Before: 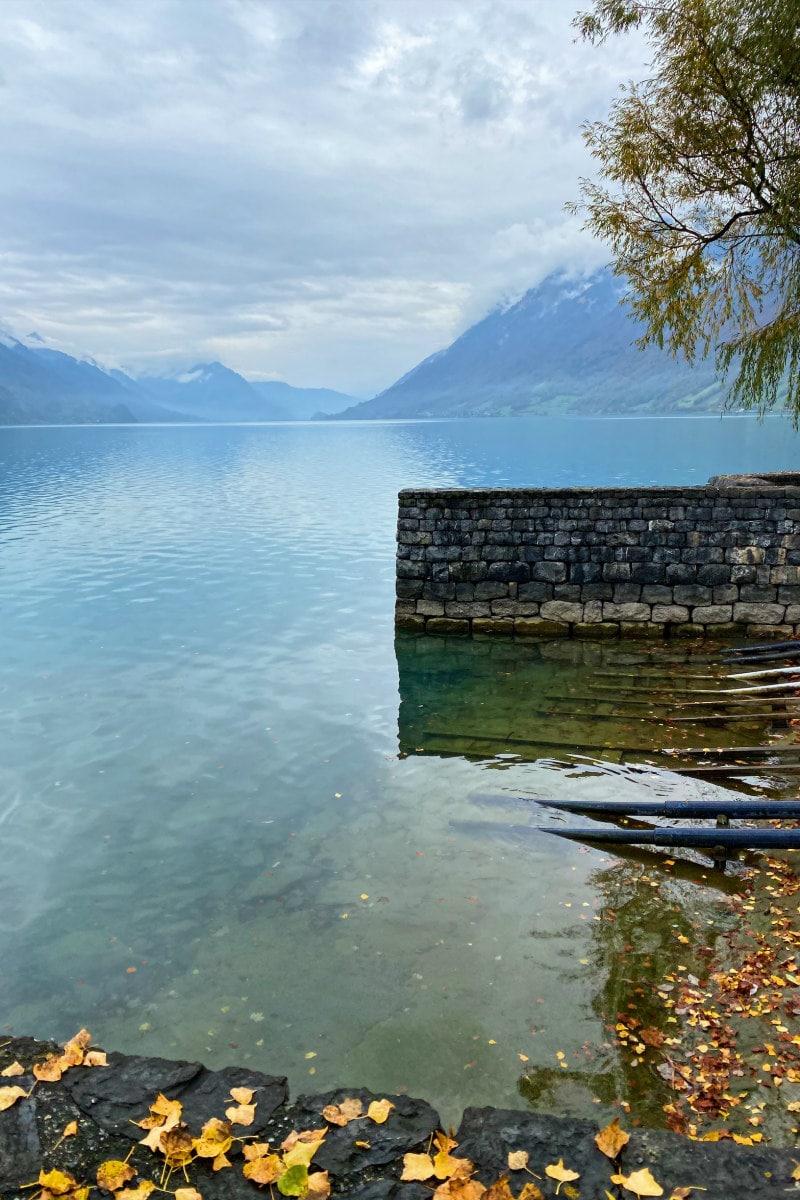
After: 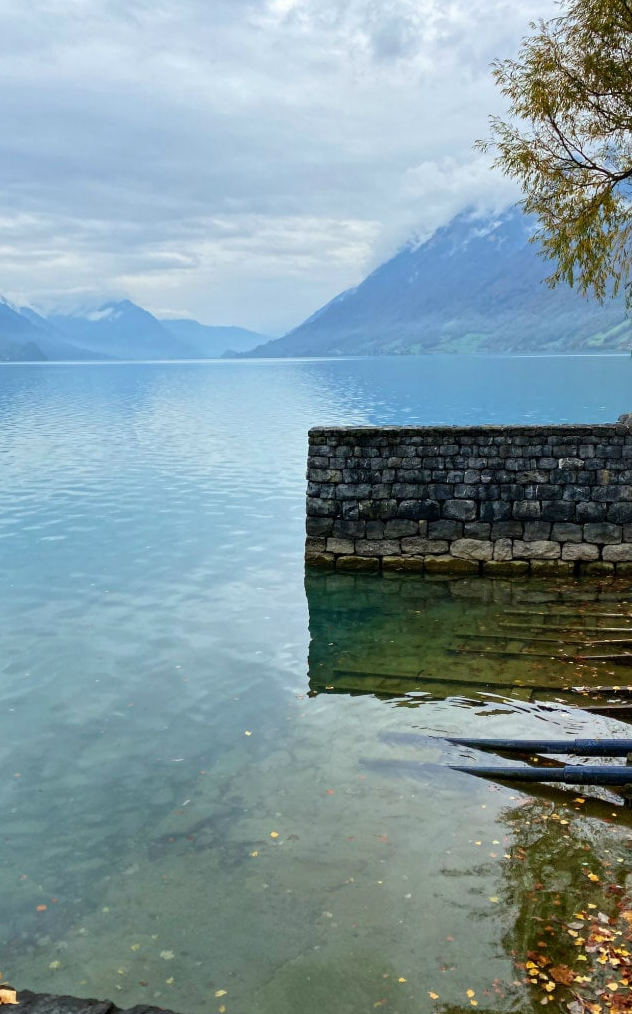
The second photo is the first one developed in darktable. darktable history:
crop: left 11.329%, top 5.179%, right 9.559%, bottom 10.259%
